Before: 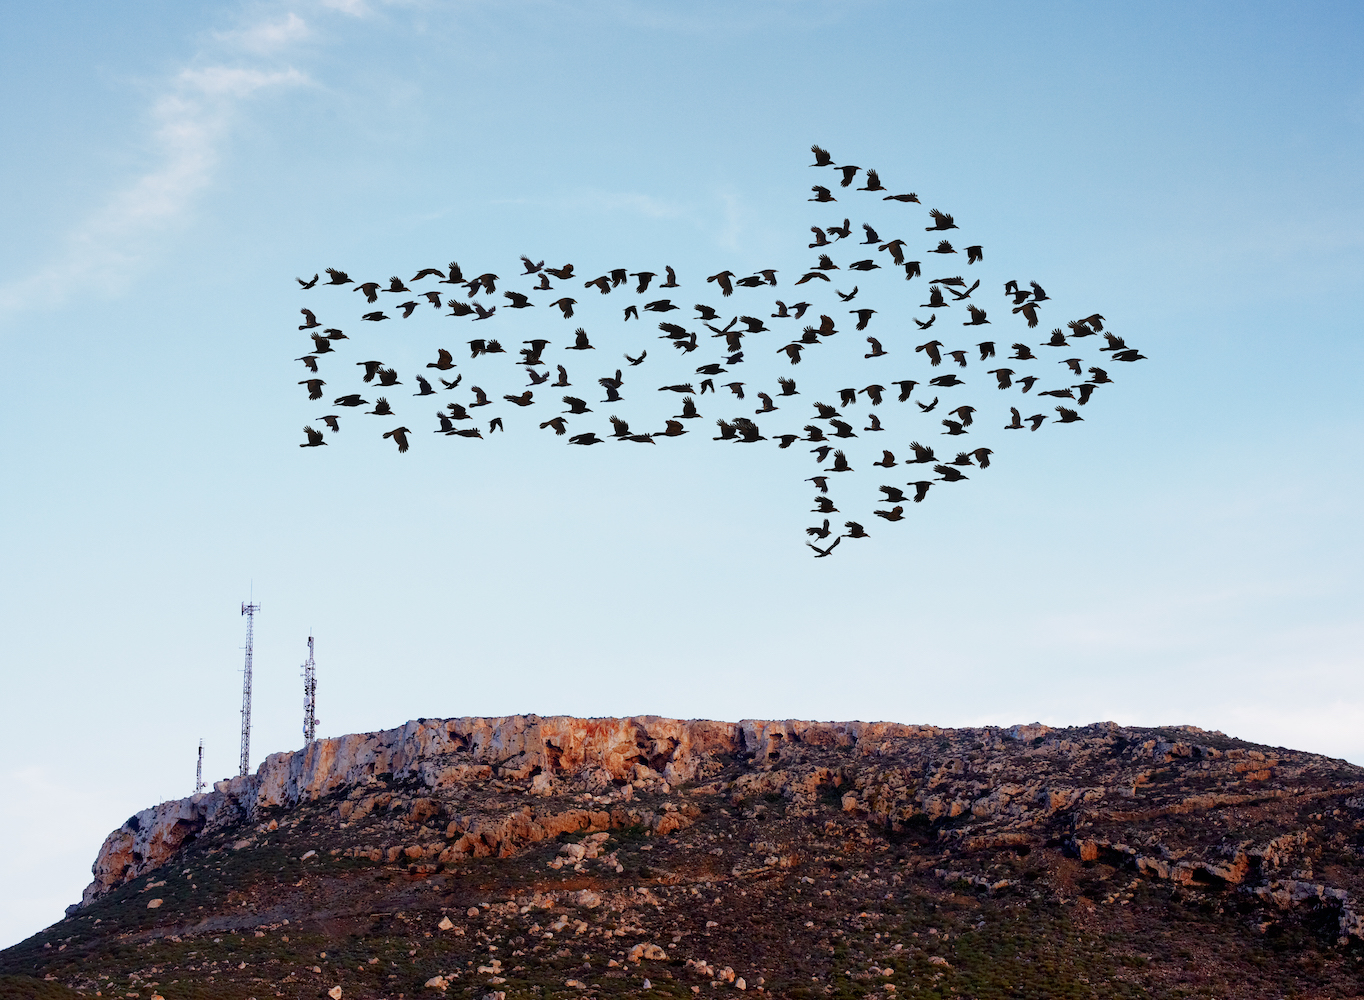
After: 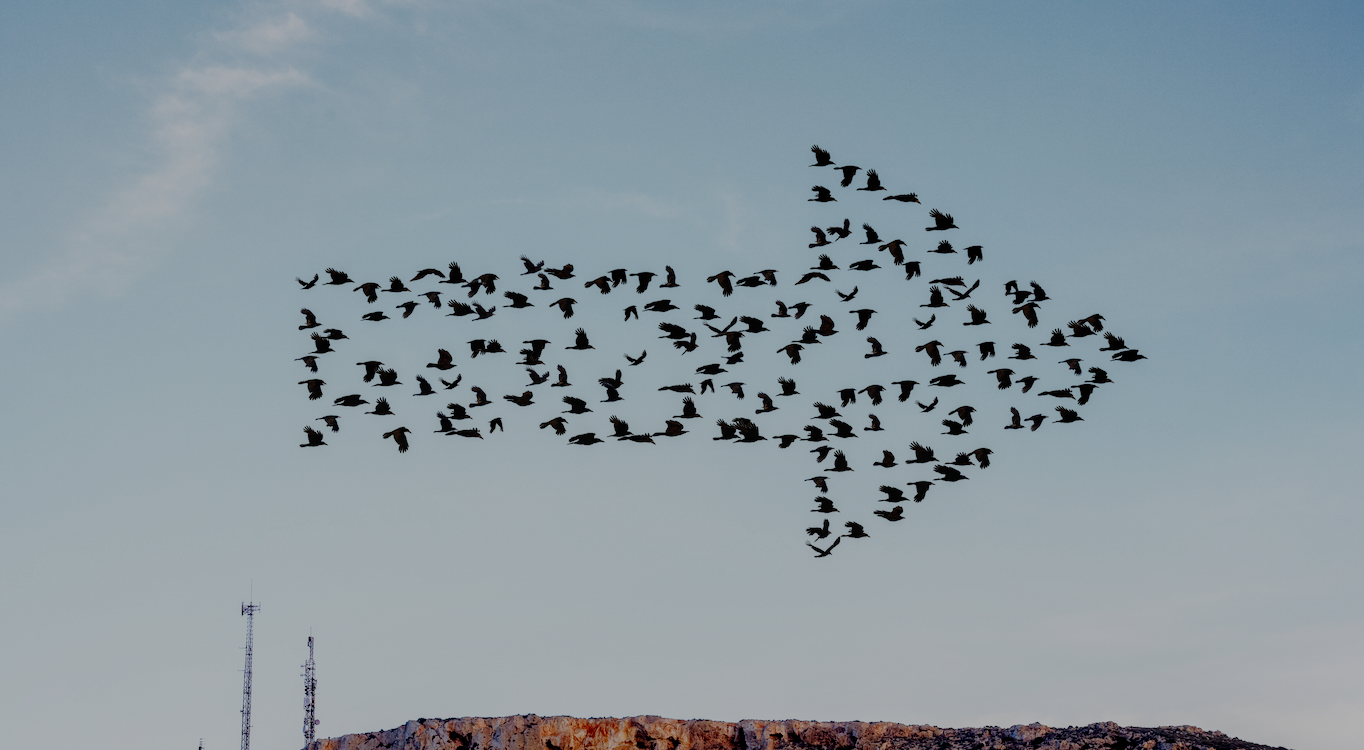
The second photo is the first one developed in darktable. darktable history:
local contrast: on, module defaults
crop: bottom 24.967%
filmic rgb: middle gray luminance 30%, black relative exposure -9 EV, white relative exposure 7 EV, threshold 6 EV, target black luminance 0%, hardness 2.94, latitude 2.04%, contrast 0.963, highlights saturation mix 5%, shadows ↔ highlights balance 12.16%, add noise in highlights 0, preserve chrominance no, color science v3 (2019), use custom middle-gray values true, iterations of high-quality reconstruction 0, contrast in highlights soft, enable highlight reconstruction true
